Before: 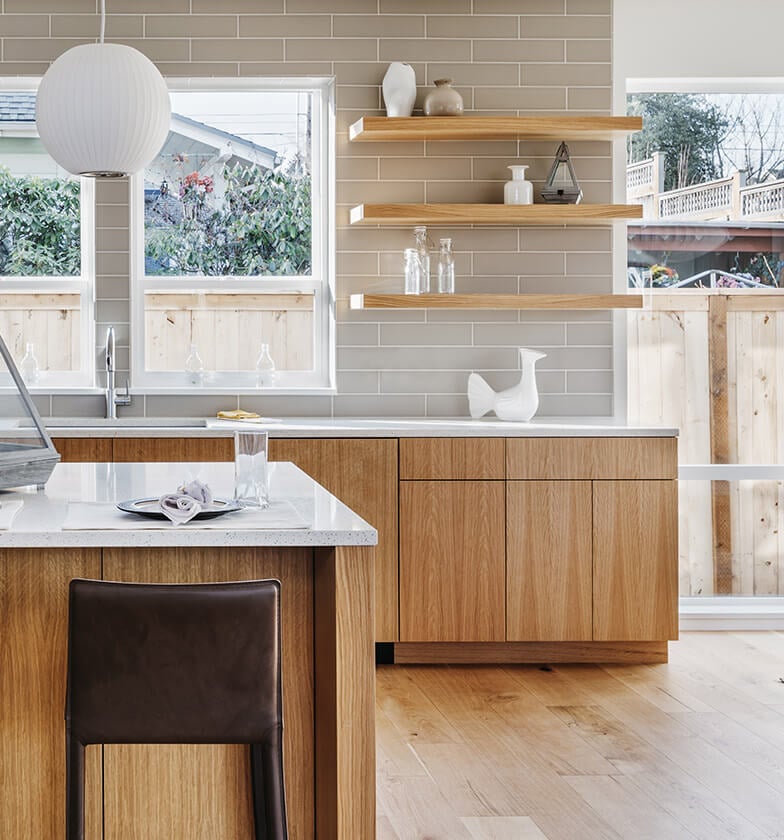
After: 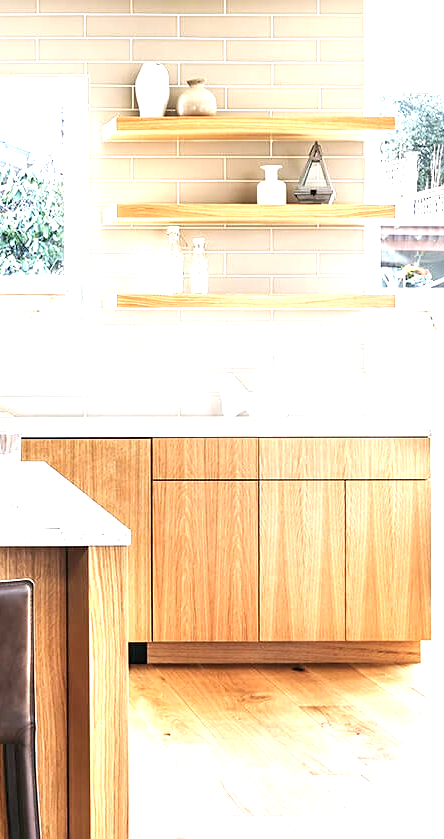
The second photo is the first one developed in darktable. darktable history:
crop: left 31.564%, top 0%, right 11.733%
exposure: black level correction 0.001, exposure 1.646 EV, compensate highlight preservation false
sharpen: amount 0.202
